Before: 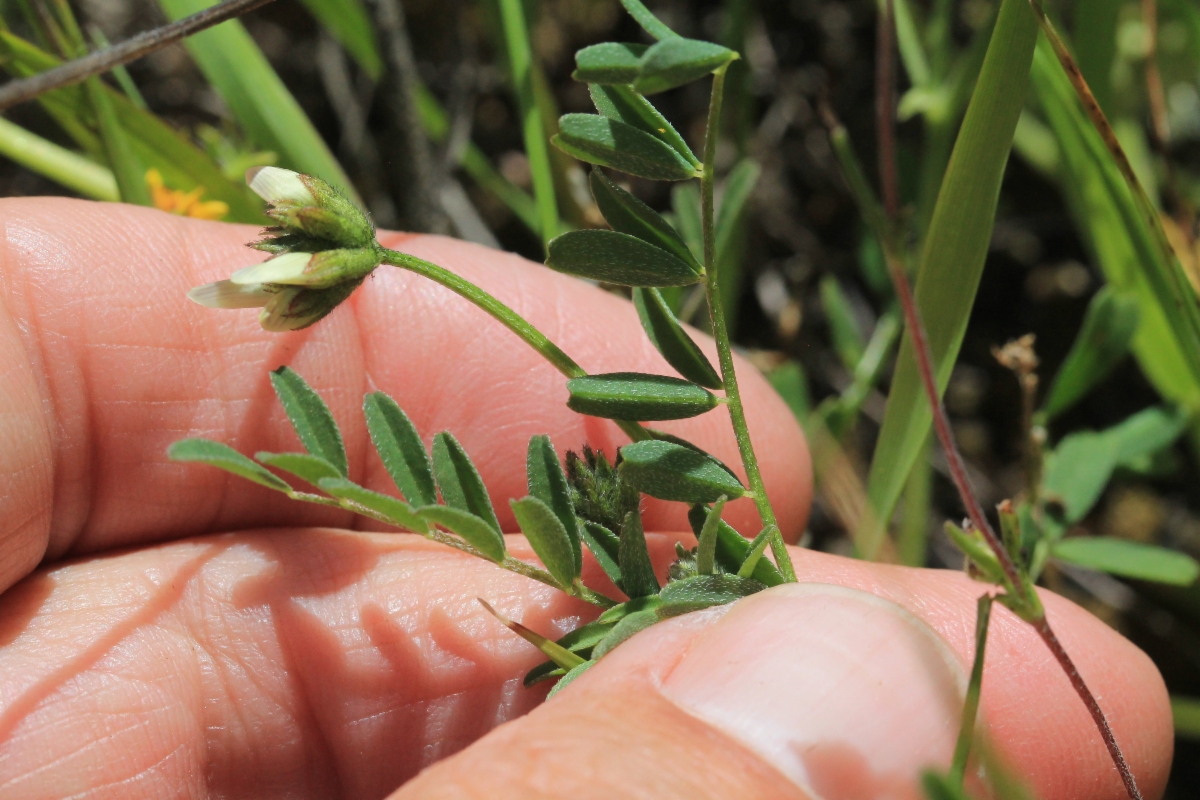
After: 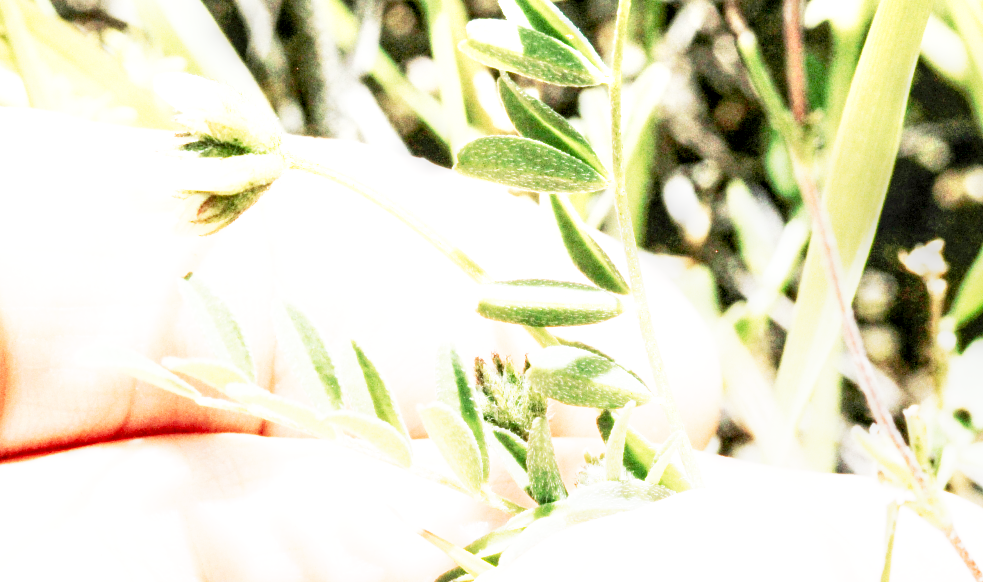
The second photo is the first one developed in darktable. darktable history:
crop: left 7.74%, top 11.807%, right 10.294%, bottom 15.439%
exposure: black level correction 0.001, exposure 2.71 EV, compensate highlight preservation false
base curve: curves: ch0 [(0, 0) (0.007, 0.004) (0.027, 0.03) (0.046, 0.07) (0.207, 0.54) (0.442, 0.872) (0.673, 0.972) (1, 1)], preserve colors none
tone curve: curves: ch0 [(0, 0.009) (0.105, 0.08) (0.195, 0.18) (0.283, 0.316) (0.384, 0.434) (0.485, 0.531) (0.638, 0.69) (0.81, 0.872) (1, 0.977)]; ch1 [(0, 0) (0.161, 0.092) (0.35, 0.33) (0.379, 0.401) (0.456, 0.469) (0.502, 0.5) (0.525, 0.518) (0.586, 0.617) (0.635, 0.655) (1, 1)]; ch2 [(0, 0) (0.371, 0.362) (0.437, 0.437) (0.48, 0.49) (0.53, 0.515) (0.56, 0.571) (0.622, 0.606) (1, 1)], preserve colors none
local contrast: highlights 11%, shadows 36%, detail 183%, midtone range 0.465
